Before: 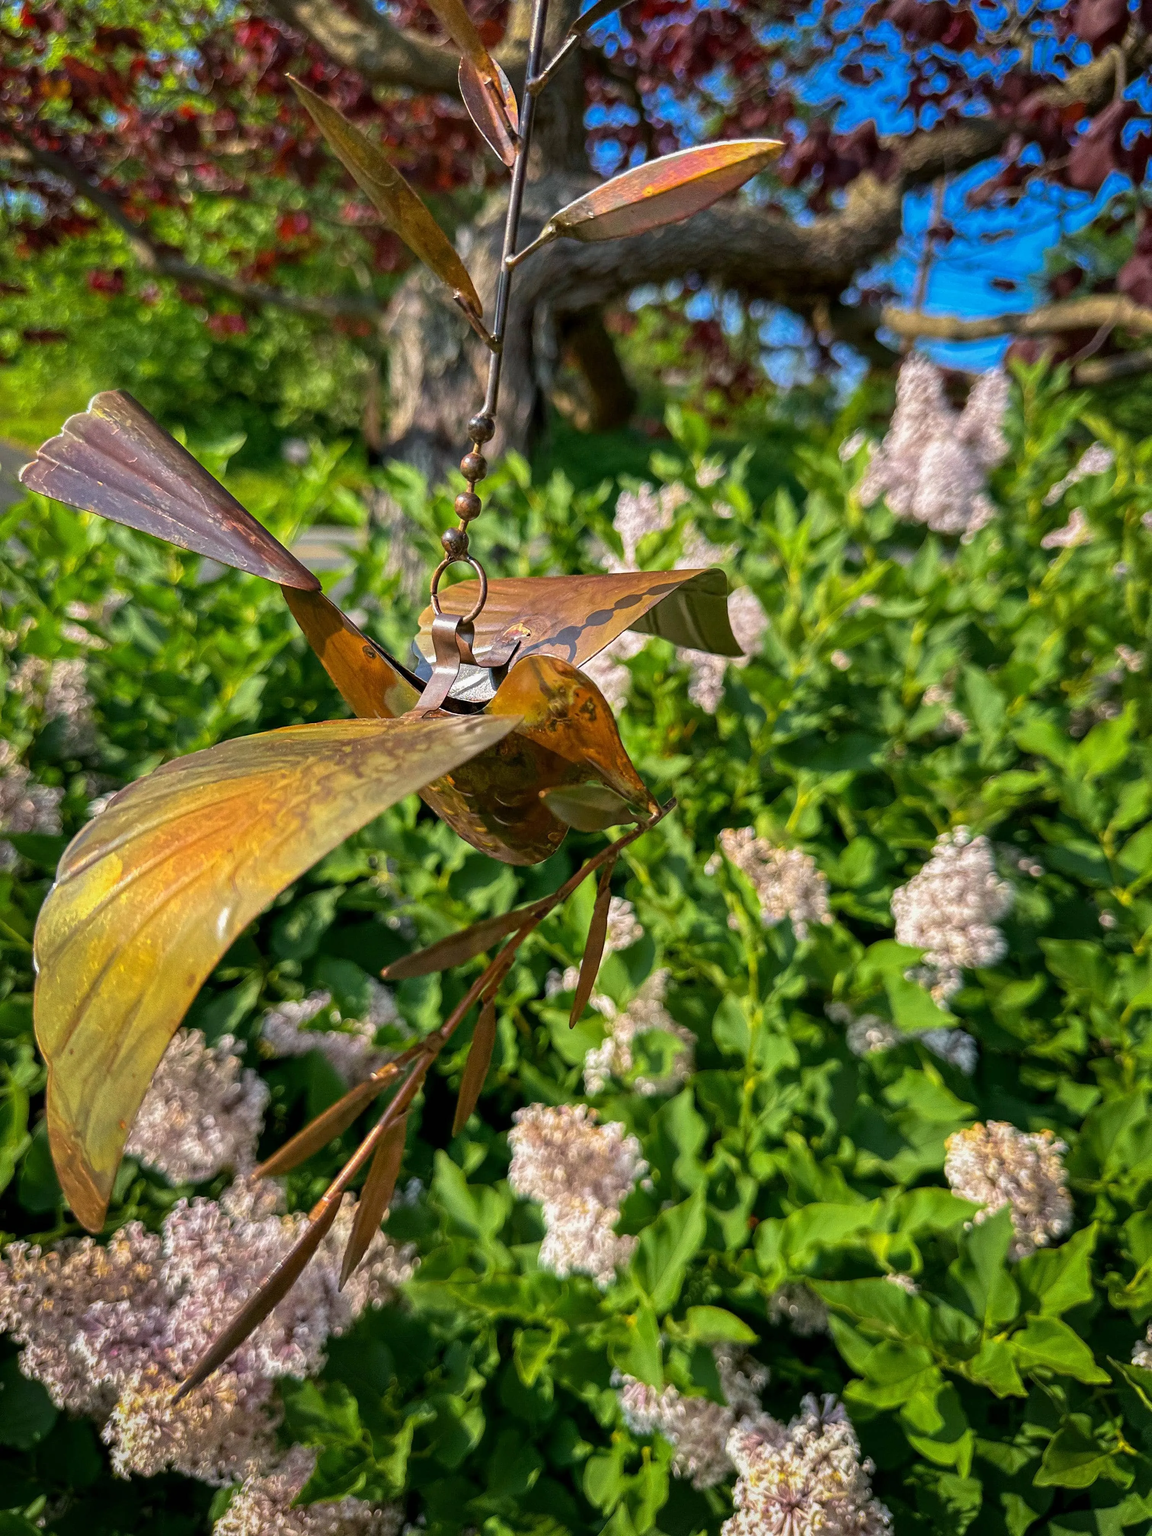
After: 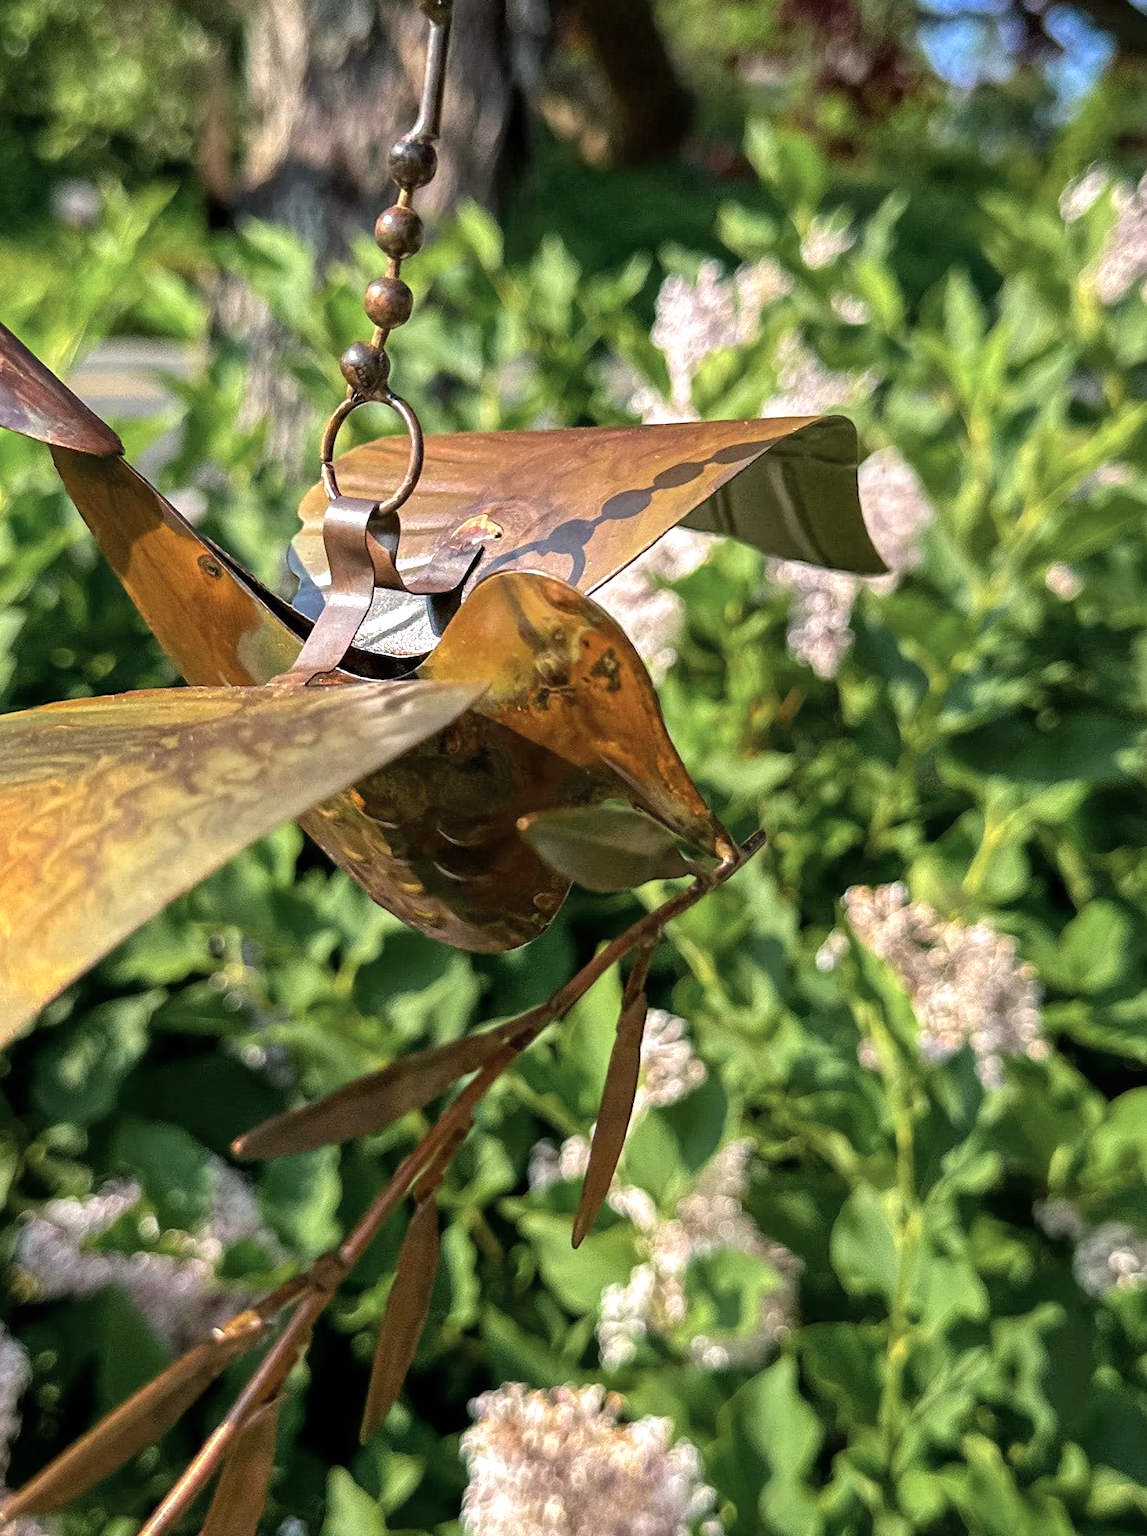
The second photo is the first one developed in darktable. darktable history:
color zones: curves: ch0 [(0, 0.5) (0.143, 0.5) (0.286, 0.5) (0.429, 0.504) (0.571, 0.5) (0.714, 0.509) (0.857, 0.5) (1, 0.5)]; ch1 [(0, 0.425) (0.143, 0.425) (0.286, 0.375) (0.429, 0.405) (0.571, 0.5) (0.714, 0.47) (0.857, 0.425) (1, 0.435)]; ch2 [(0, 0.5) (0.143, 0.5) (0.286, 0.5) (0.429, 0.517) (0.571, 0.5) (0.714, 0.51) (0.857, 0.5) (1, 0.5)]
crop and rotate: left 22.015%, top 22.097%, right 22.904%, bottom 22.636%
tone equalizer: -8 EV -0.38 EV, -7 EV -0.417 EV, -6 EV -0.314 EV, -5 EV -0.186 EV, -3 EV 0.209 EV, -2 EV 0.317 EV, -1 EV 0.401 EV, +0 EV 0.429 EV
